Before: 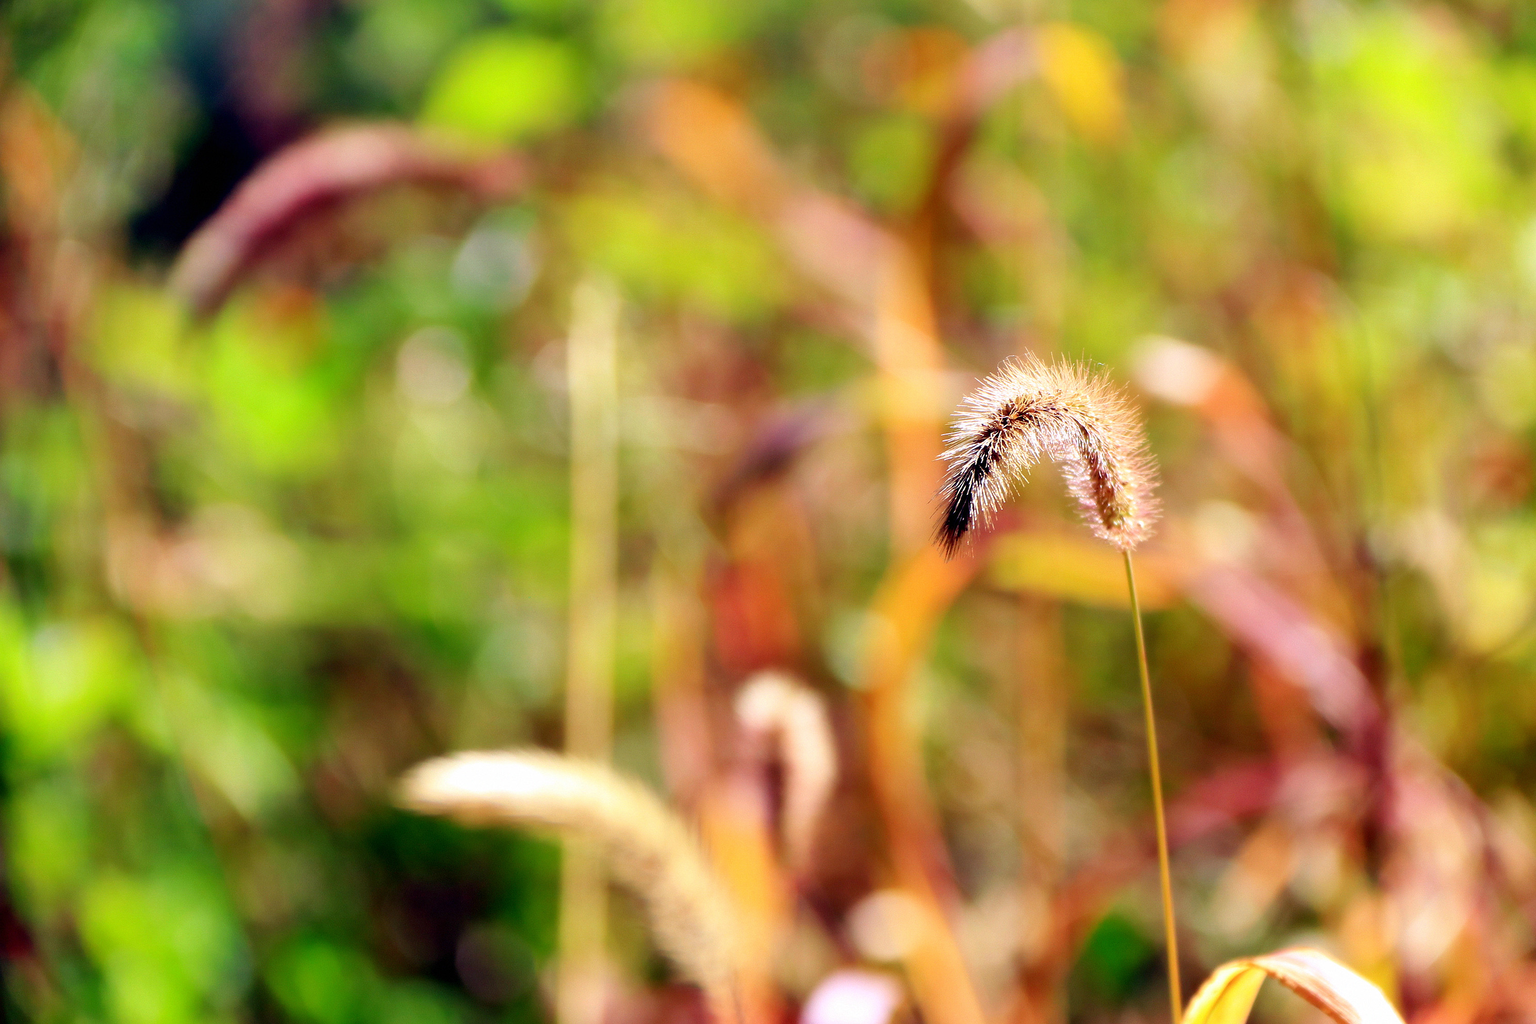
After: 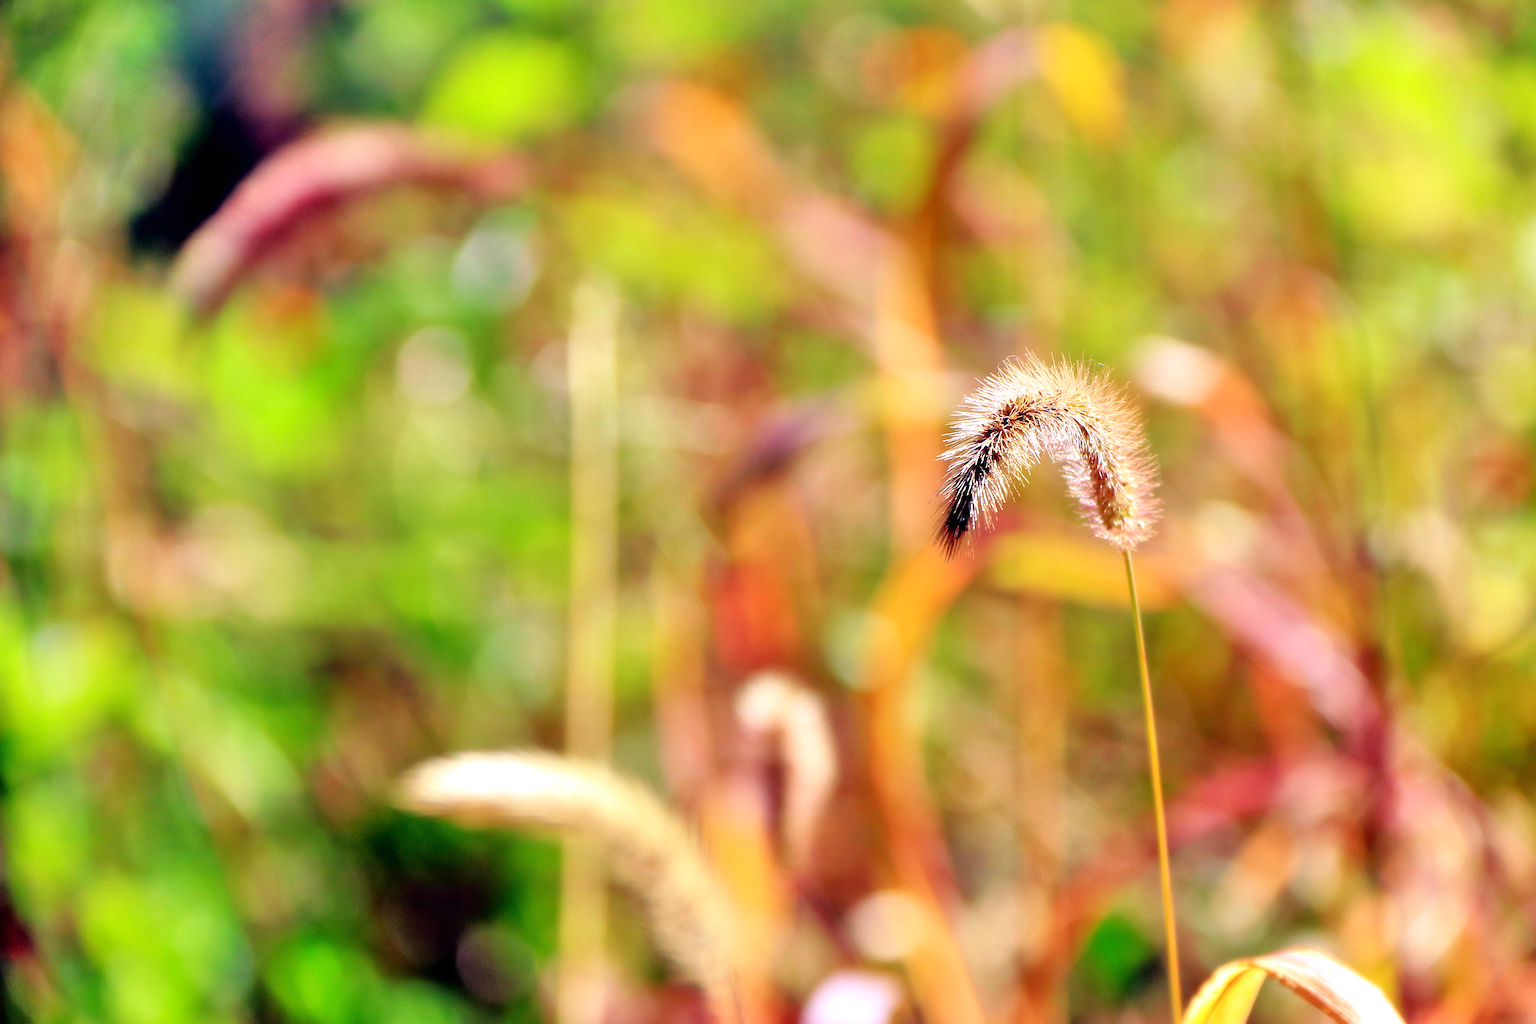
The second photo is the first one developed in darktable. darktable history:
tone equalizer: -7 EV 0.161 EV, -6 EV 0.61 EV, -5 EV 1.15 EV, -4 EV 1.3 EV, -3 EV 1.15 EV, -2 EV 0.6 EV, -1 EV 0.161 EV, mask exposure compensation -0.507 EV
